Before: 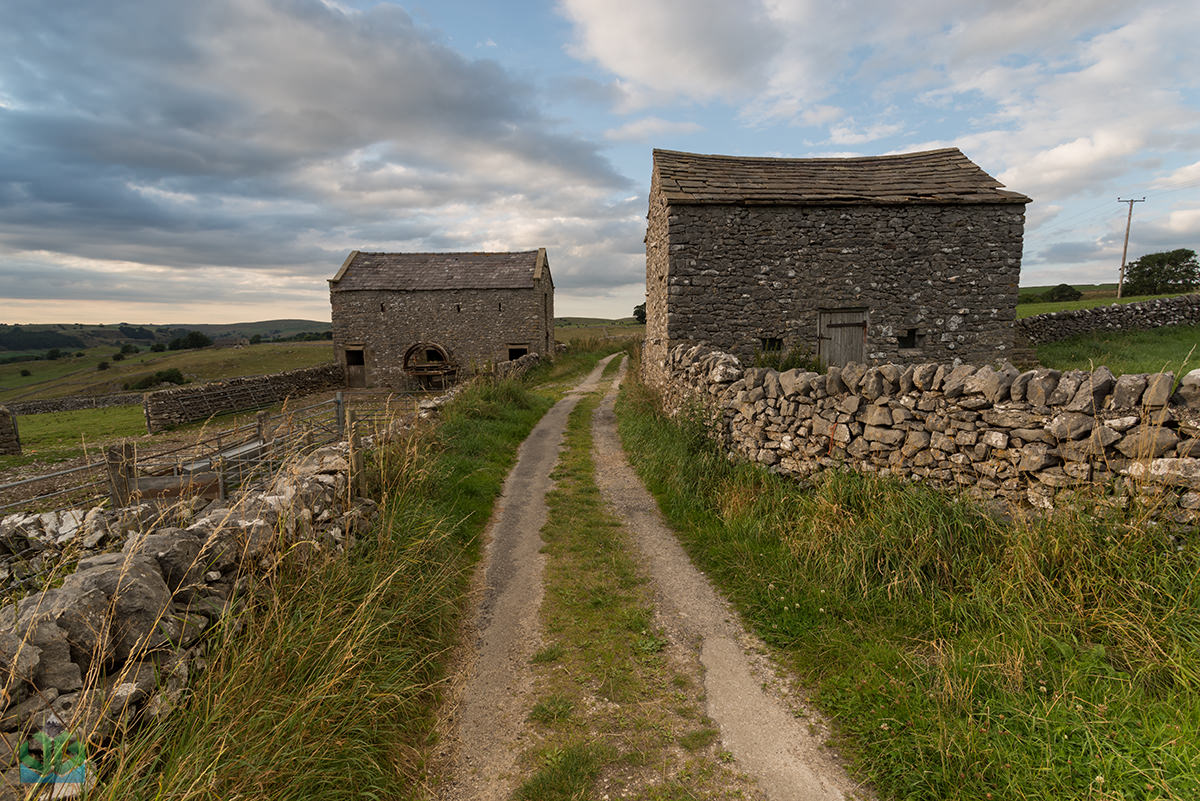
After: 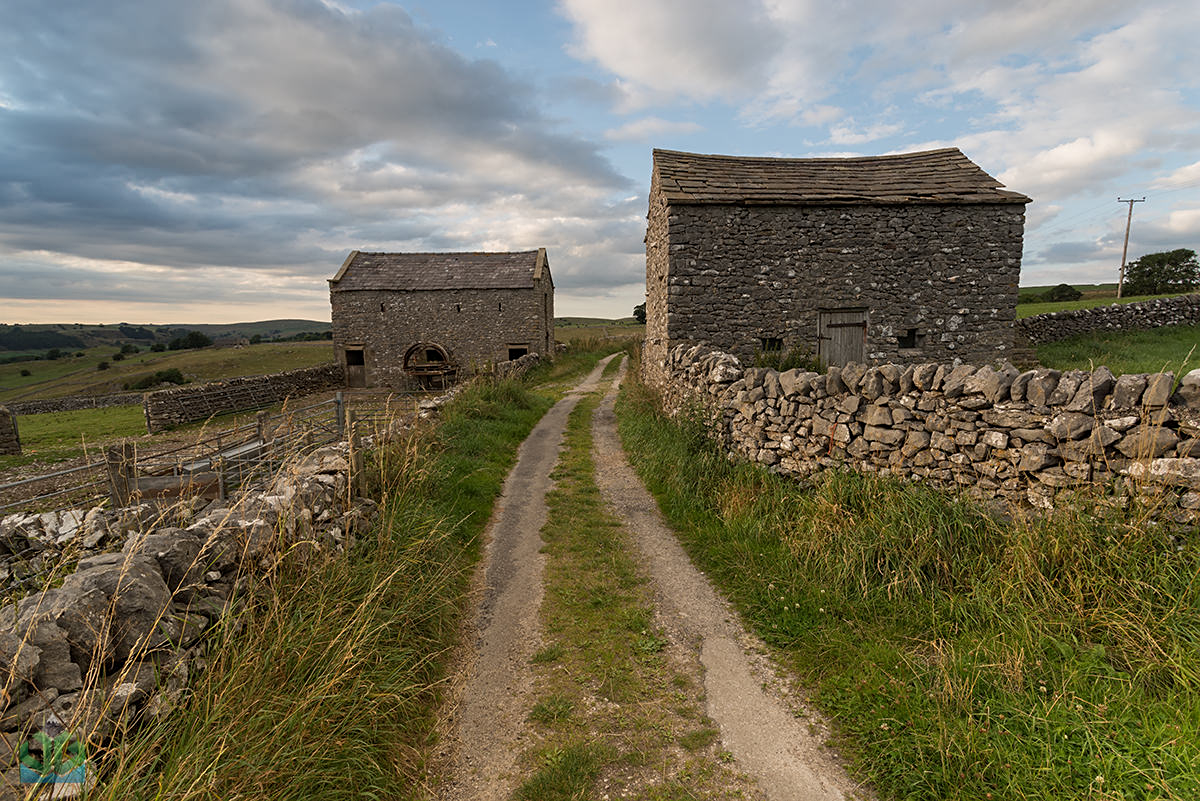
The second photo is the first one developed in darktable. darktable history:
exposure: exposure 0.014 EV, compensate highlight preservation false
sharpen: amount 0.217
